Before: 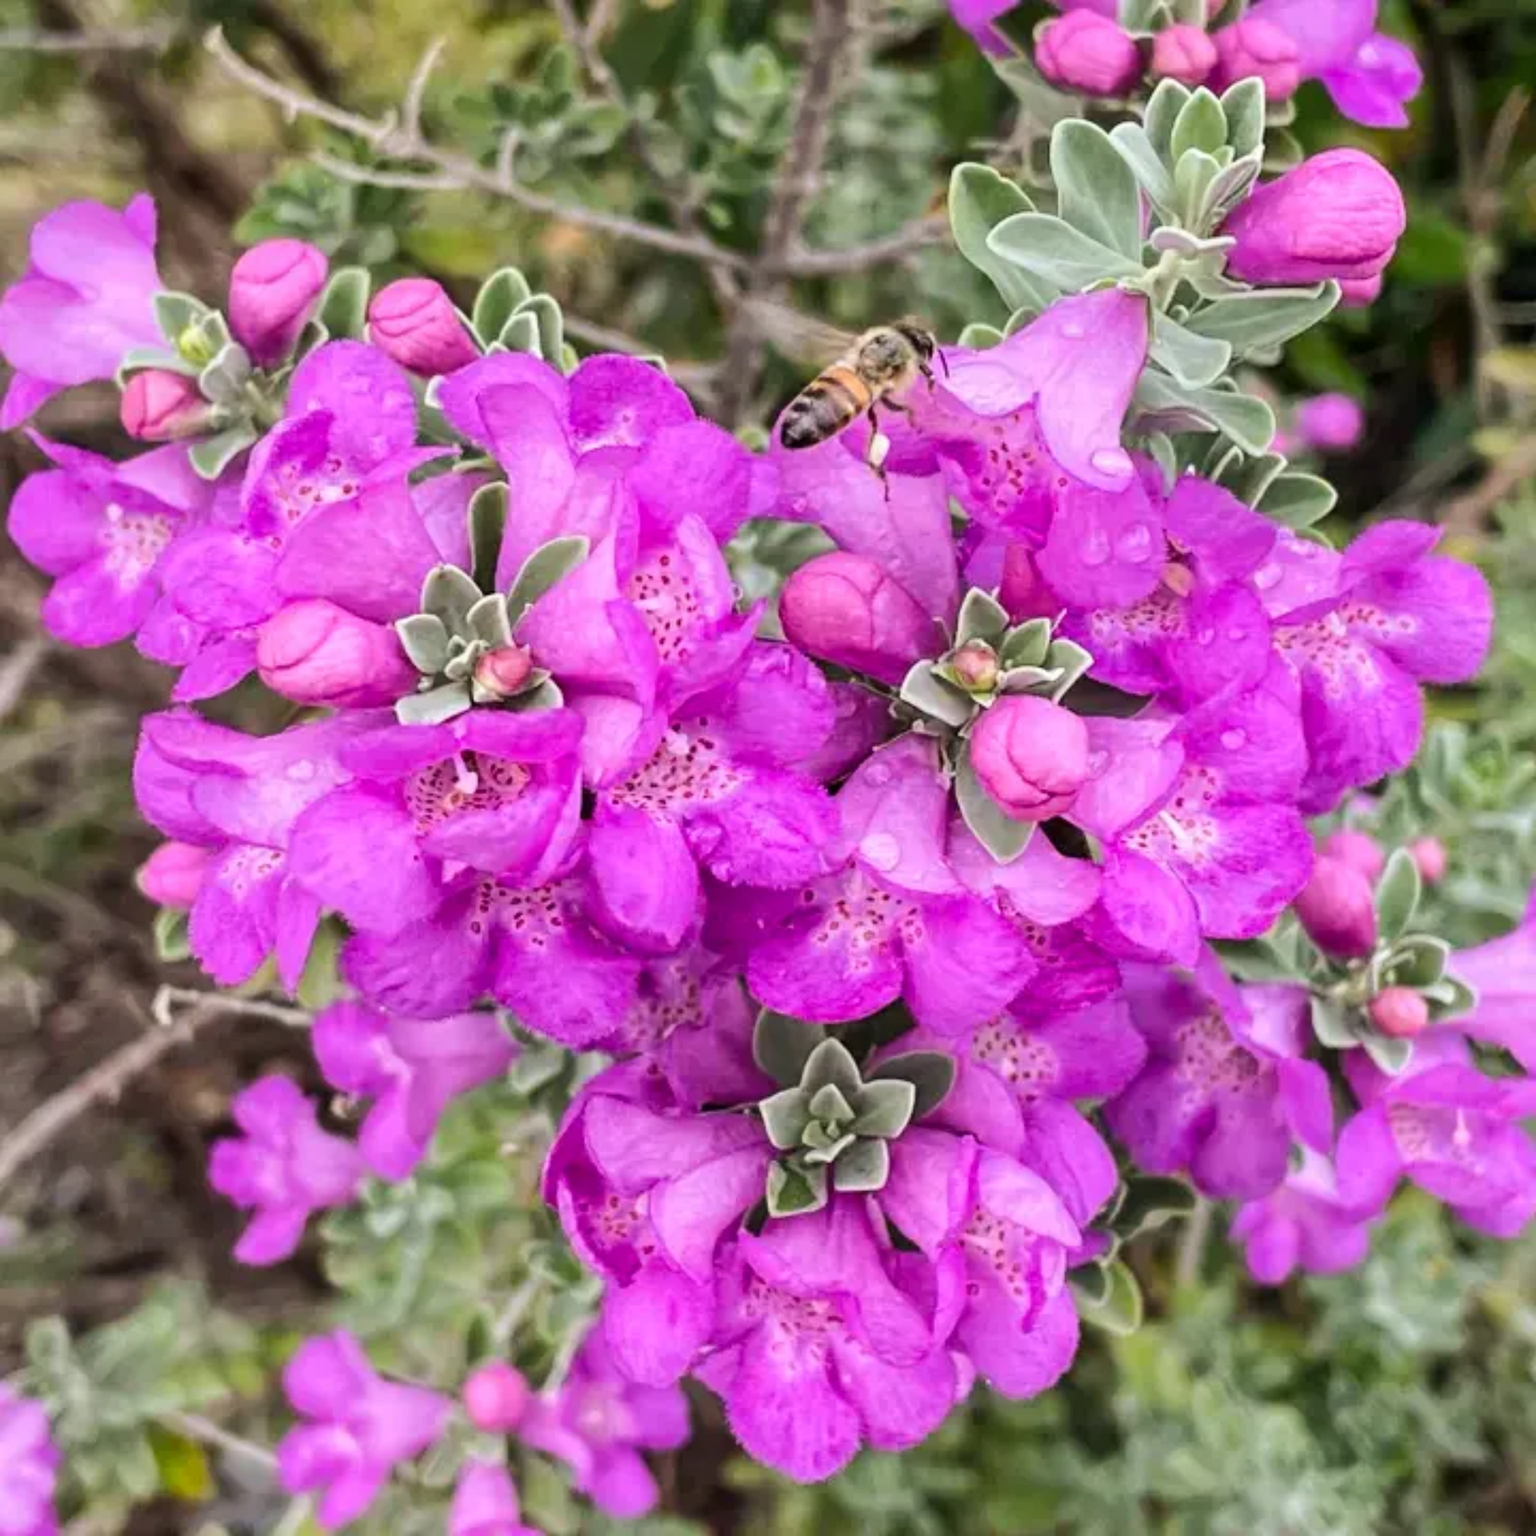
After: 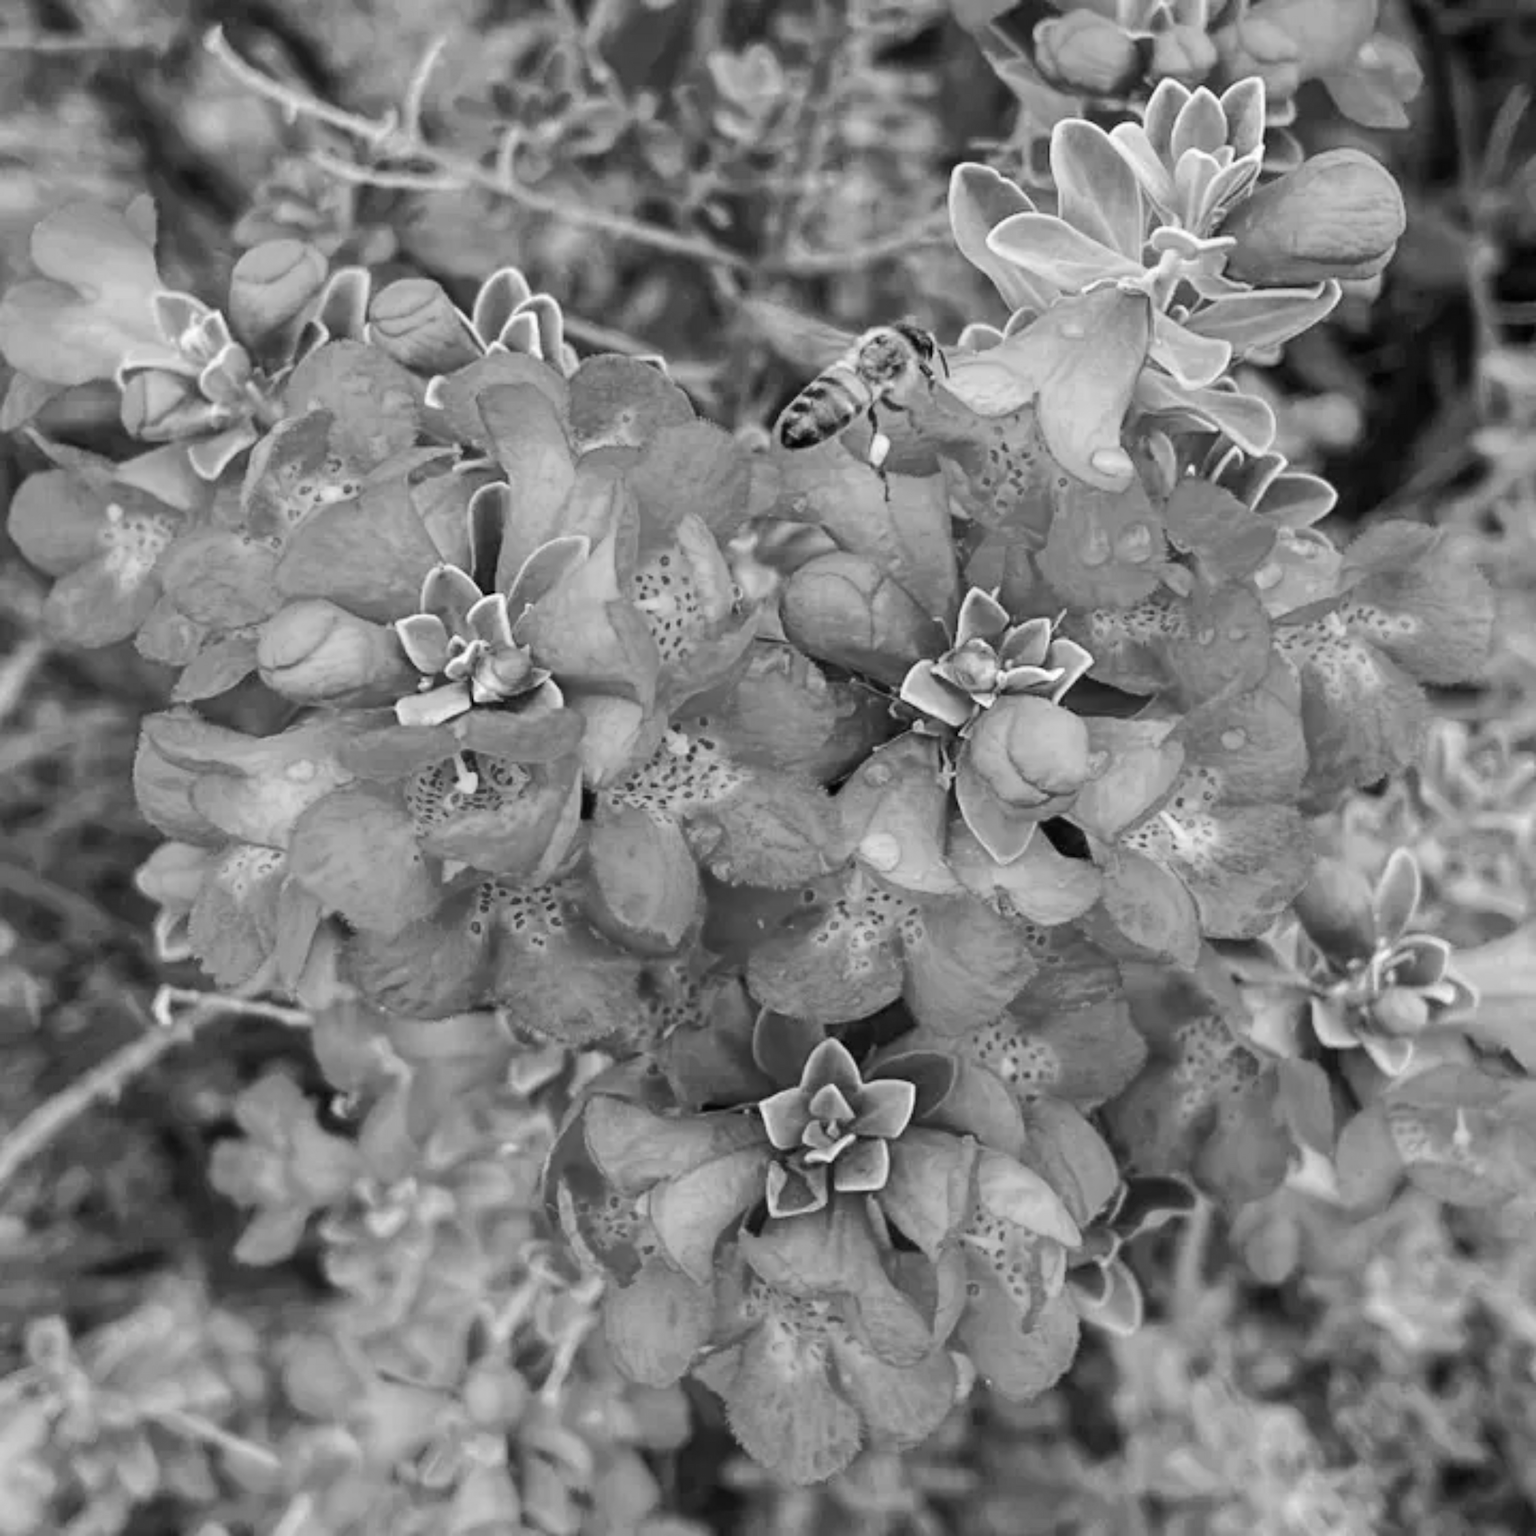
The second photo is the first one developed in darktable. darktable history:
local contrast: mode bilateral grid, contrast 15, coarseness 36, detail 105%, midtone range 0.2
monochrome: on, module defaults
